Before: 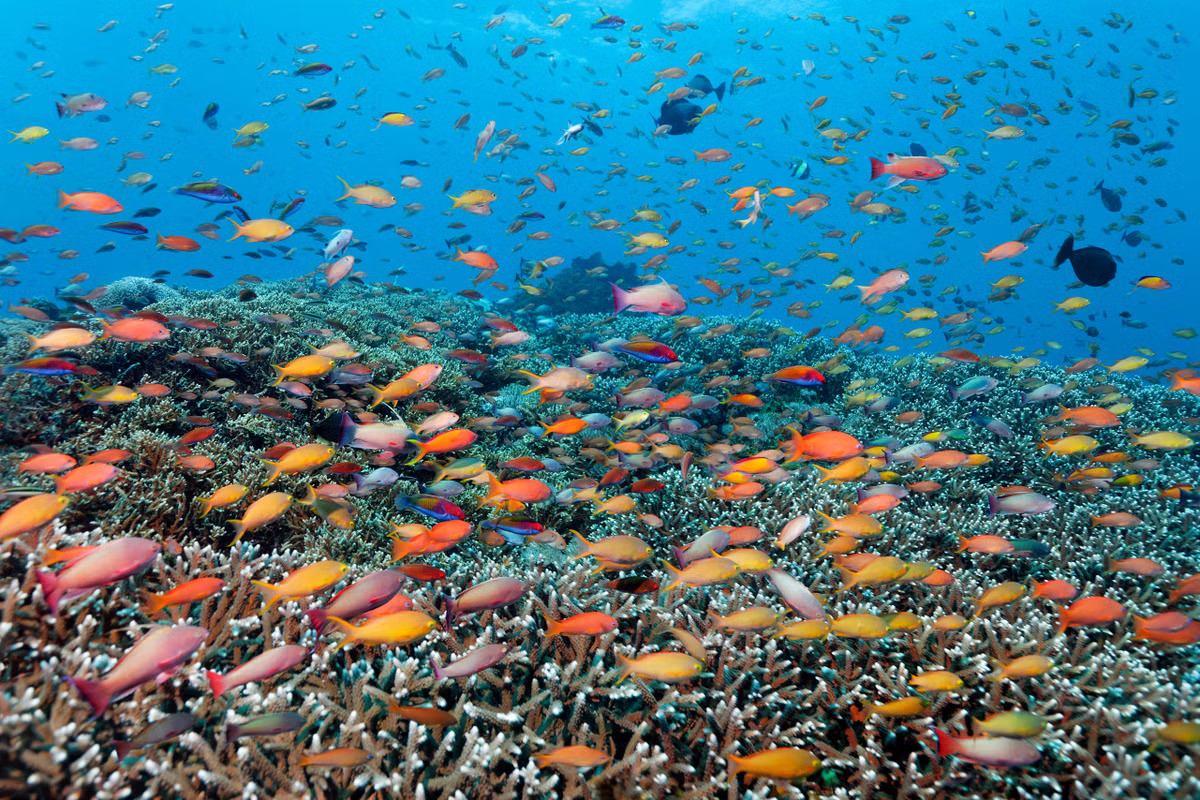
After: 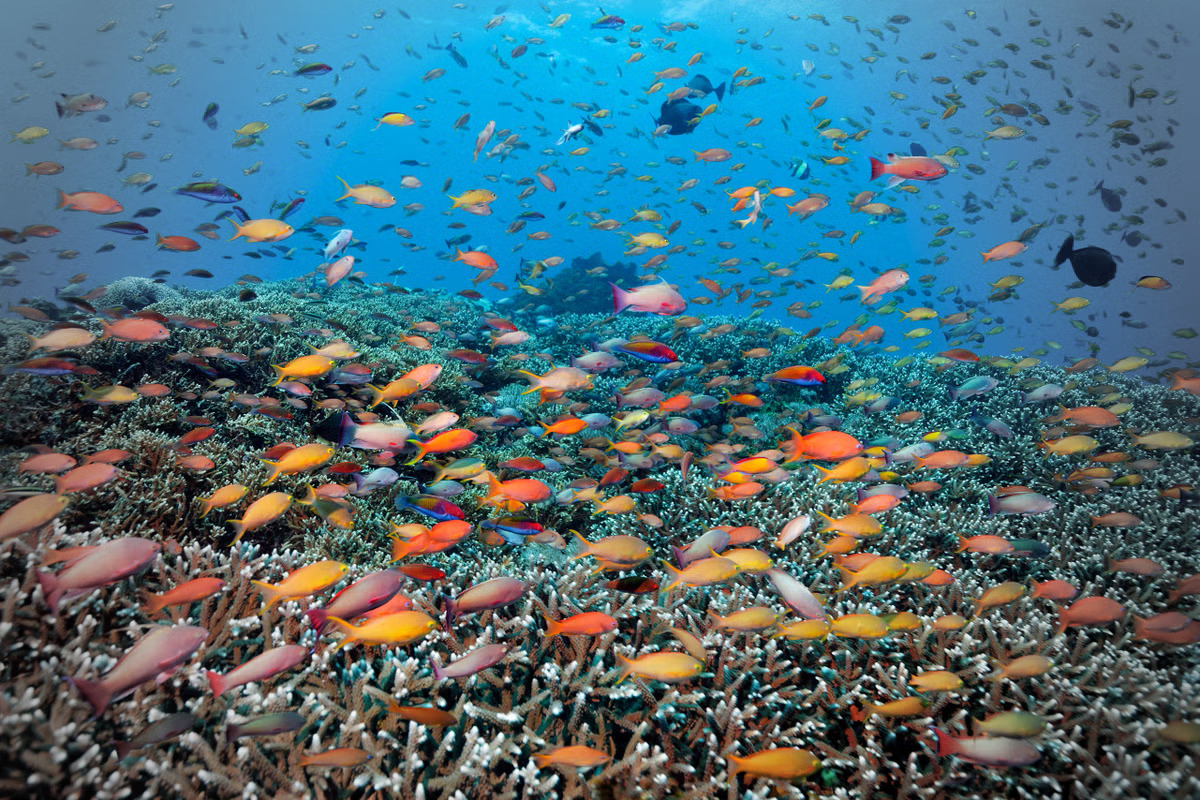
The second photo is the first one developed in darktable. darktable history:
vignetting: fall-off start 63.76%, width/height ratio 0.88
